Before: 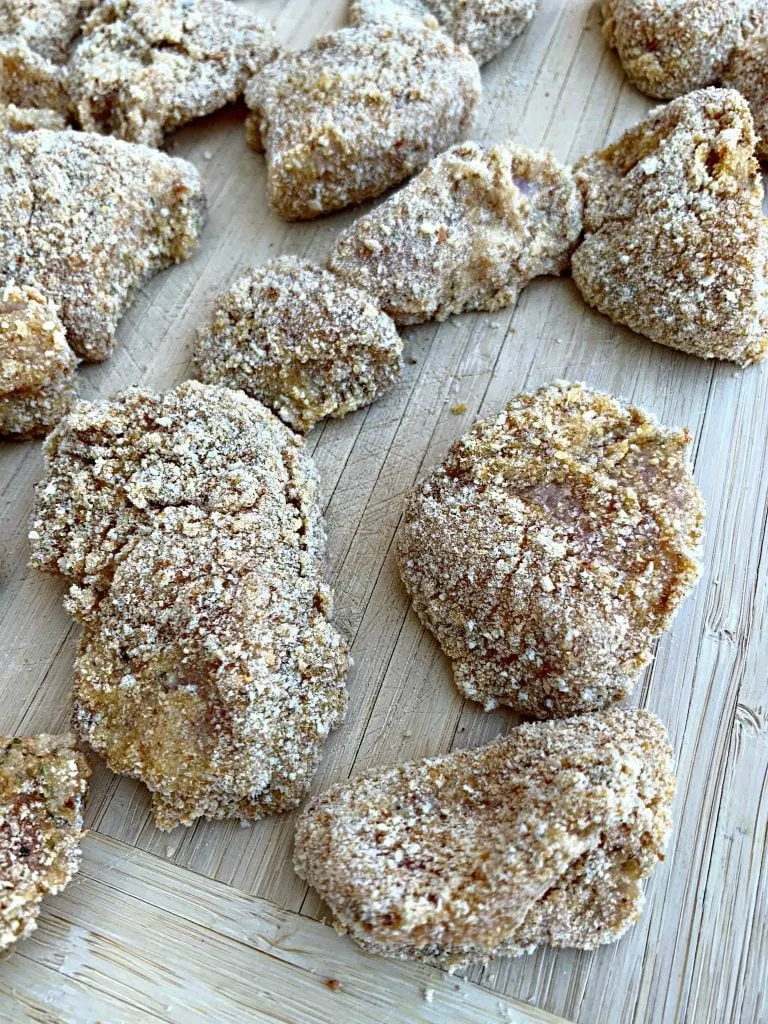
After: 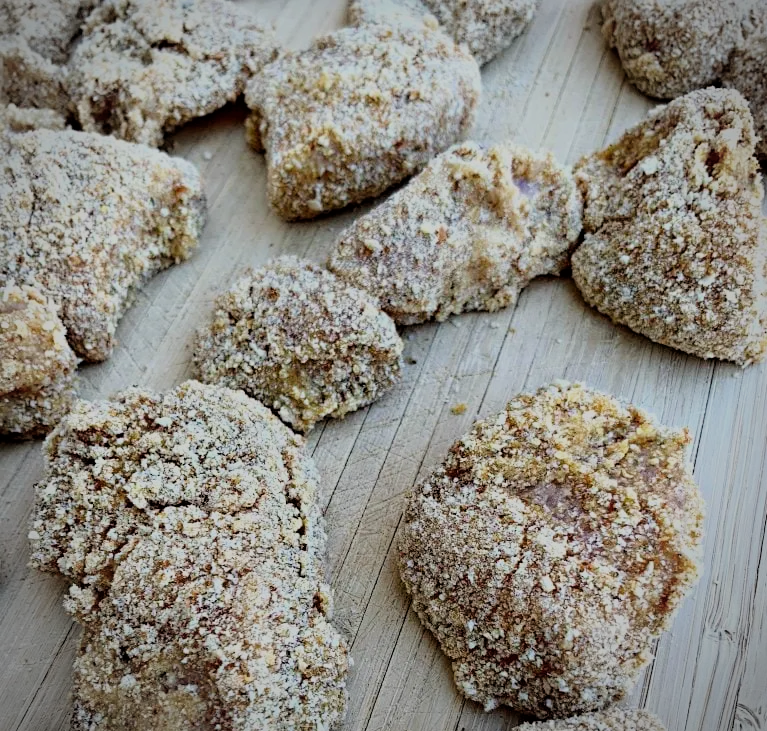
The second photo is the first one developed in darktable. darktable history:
filmic rgb: black relative exposure -7.15 EV, white relative exposure 5.36 EV, hardness 3.02, color science v6 (2022)
crop: bottom 28.576%
vignetting: fall-off start 79.88%
